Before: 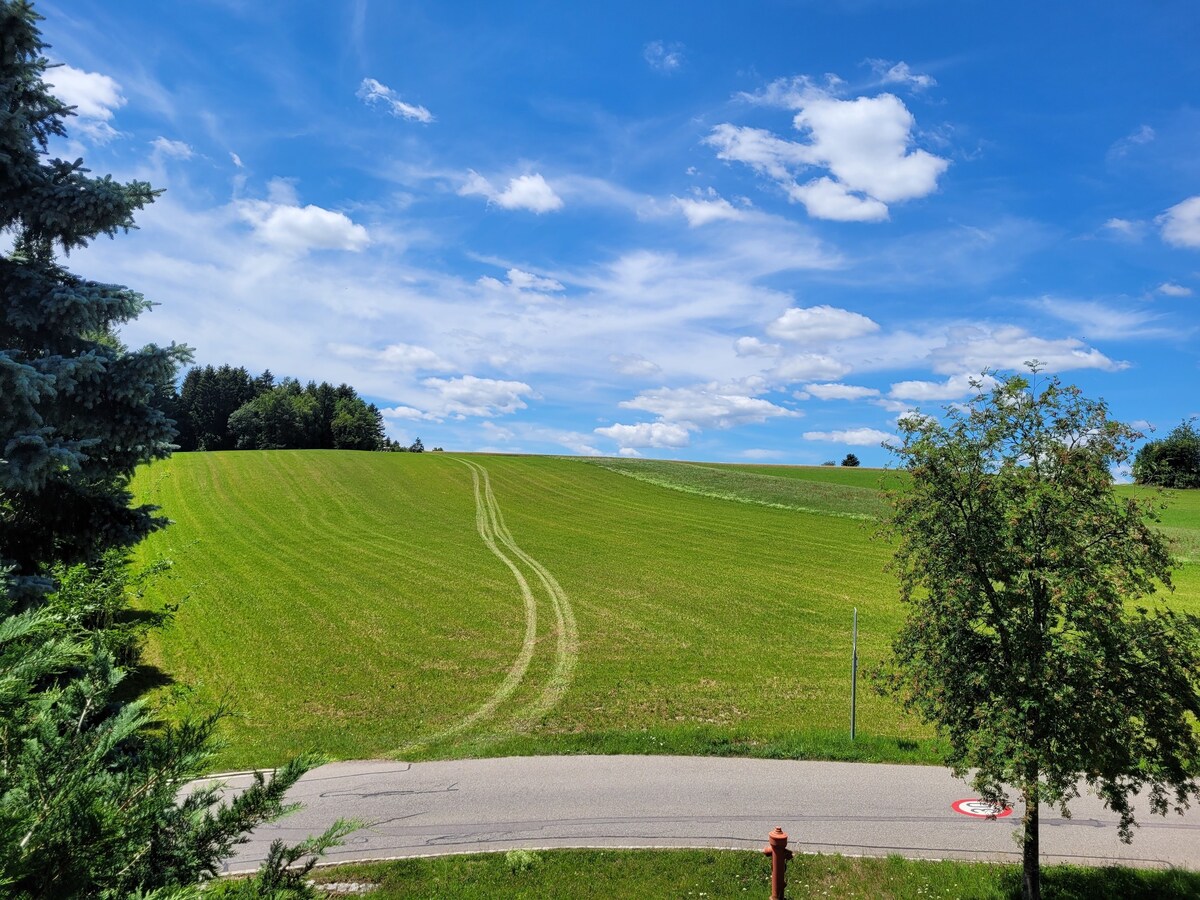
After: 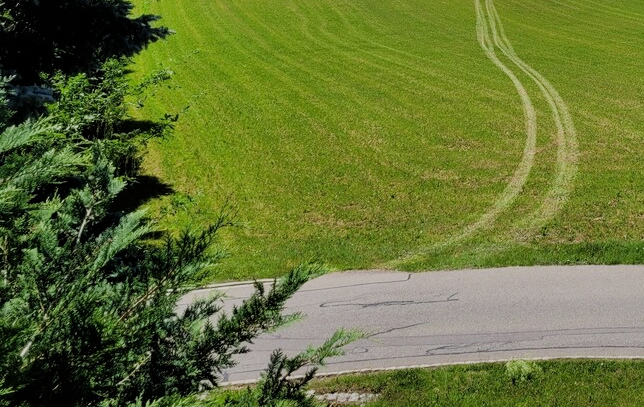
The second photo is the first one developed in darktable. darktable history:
crop and rotate: top 54.473%, right 46.288%, bottom 0.218%
filmic rgb: black relative exposure -7.65 EV, white relative exposure 4.56 EV, threshold 2.95 EV, hardness 3.61, iterations of high-quality reconstruction 0, enable highlight reconstruction true
